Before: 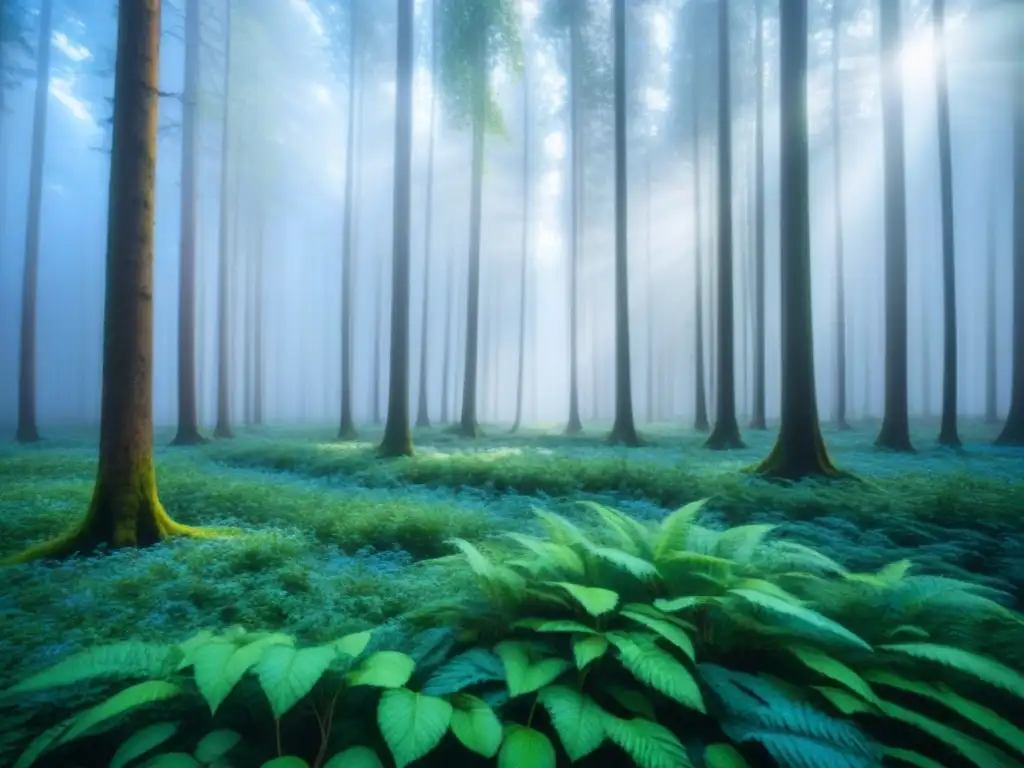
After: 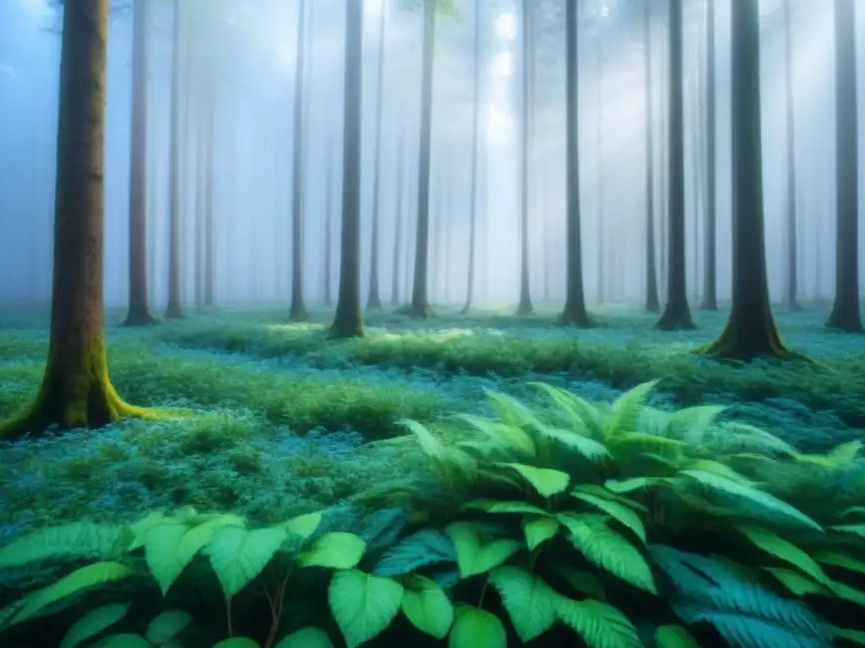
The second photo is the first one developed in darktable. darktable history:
rotate and perspective: crop left 0, crop top 0
crop and rotate: left 4.842%, top 15.51%, right 10.668%
